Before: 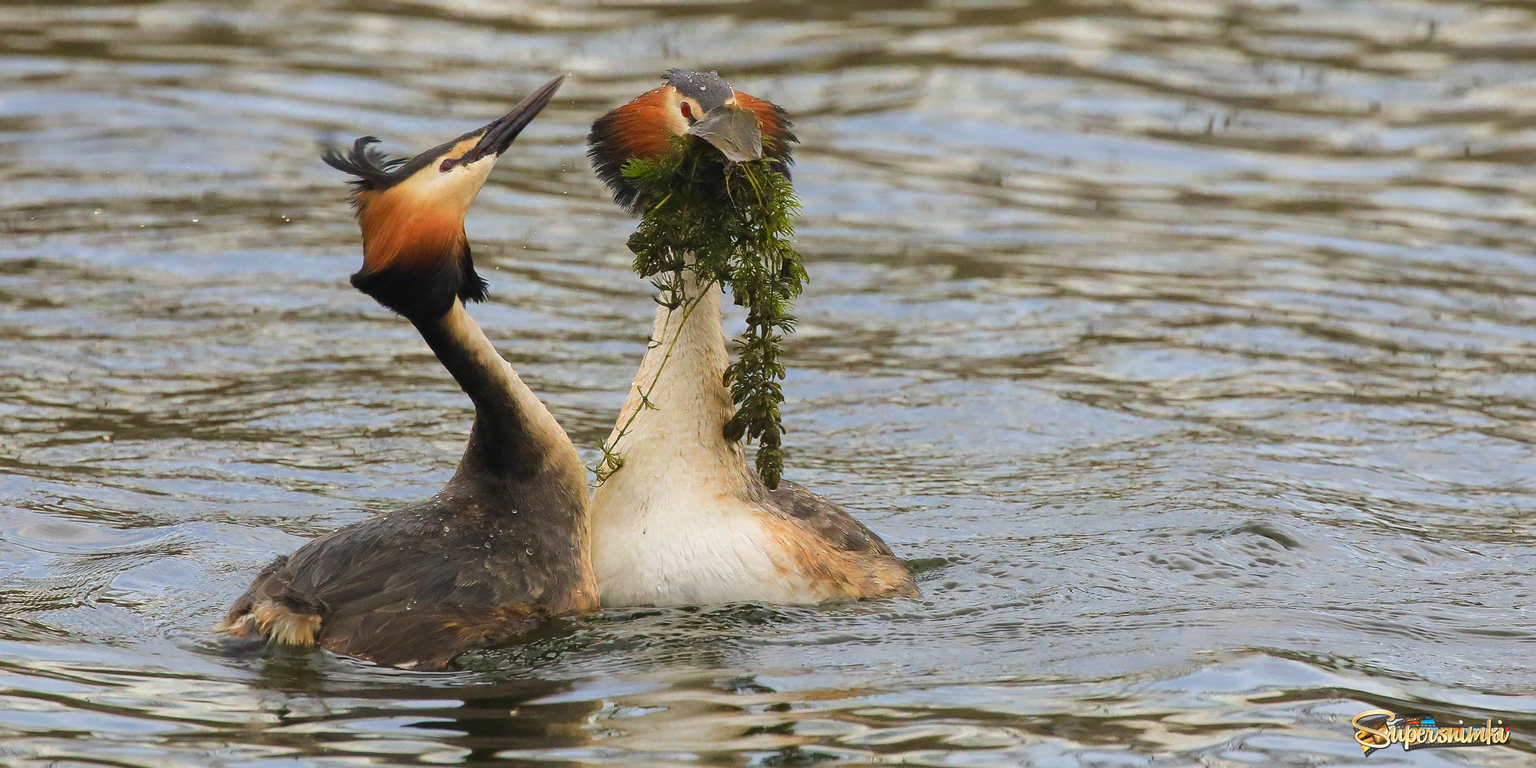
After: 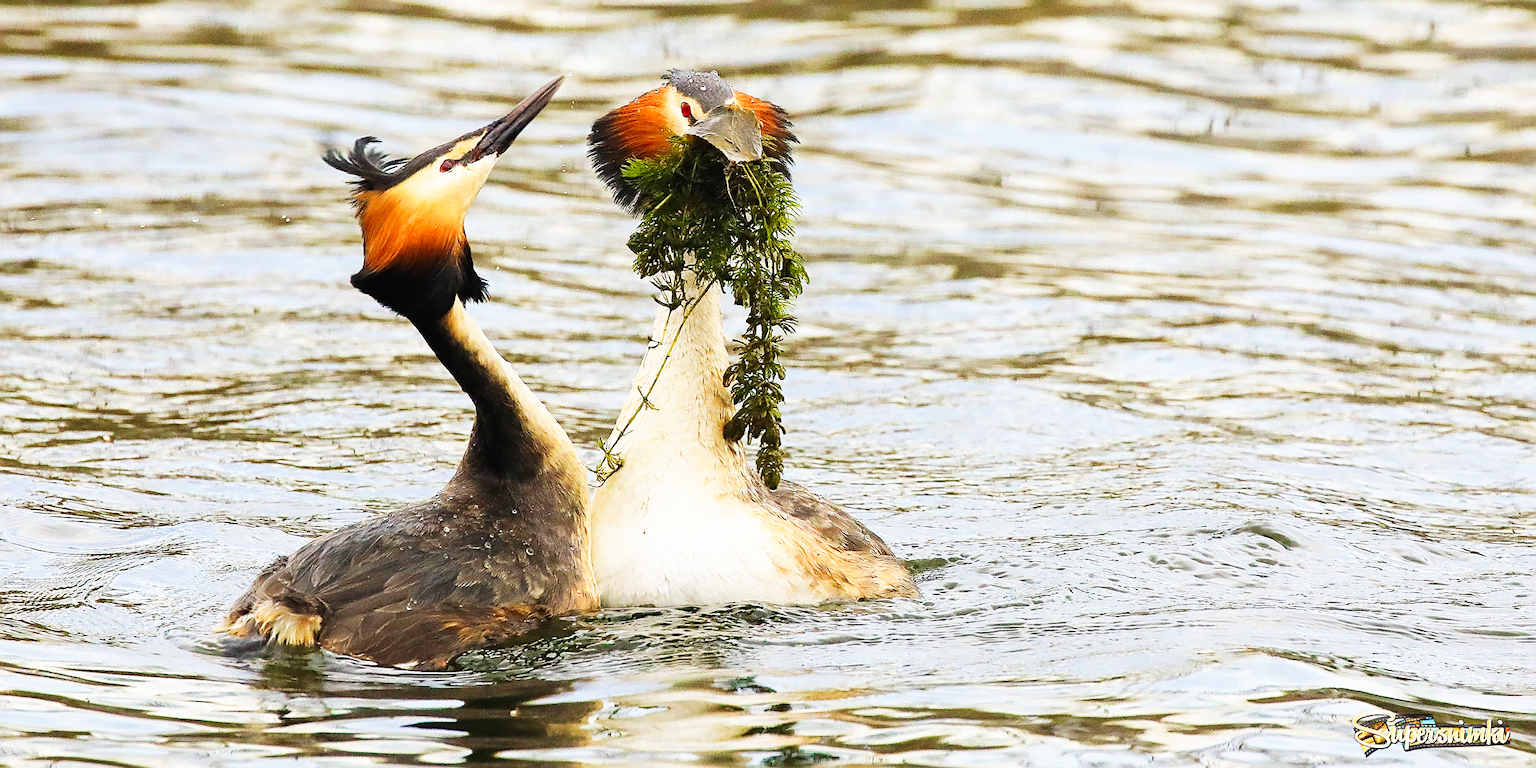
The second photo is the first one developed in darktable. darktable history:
base curve: curves: ch0 [(0, 0) (0.007, 0.004) (0.027, 0.03) (0.046, 0.07) (0.207, 0.54) (0.442, 0.872) (0.673, 0.972) (1, 1)], preserve colors none
sharpen: amount 0.494
